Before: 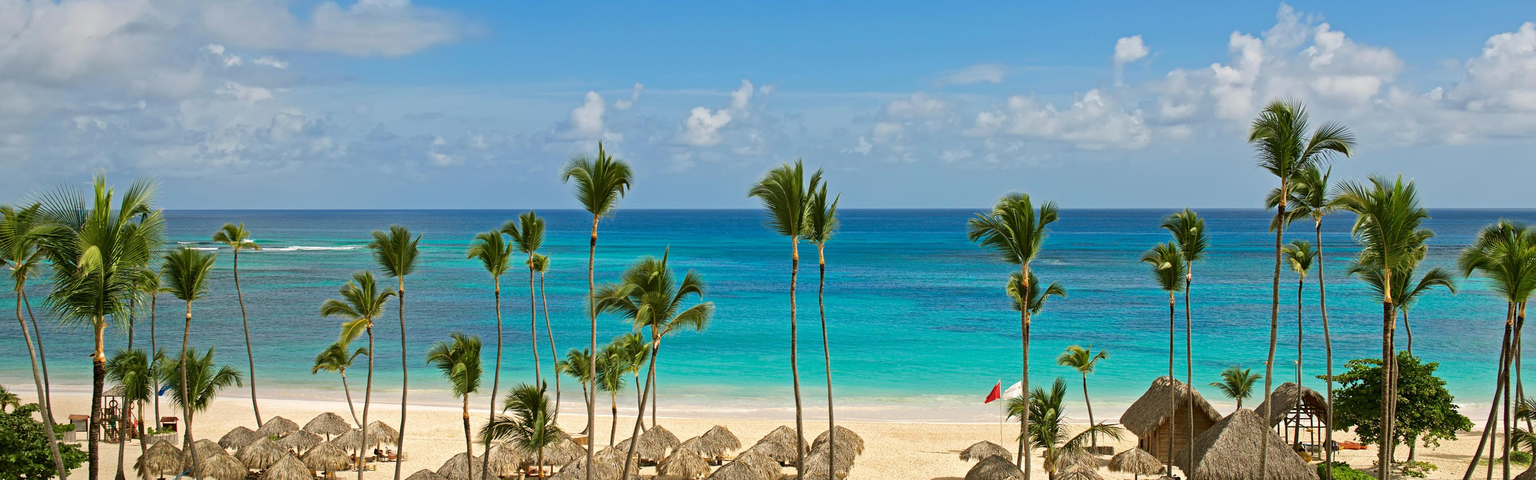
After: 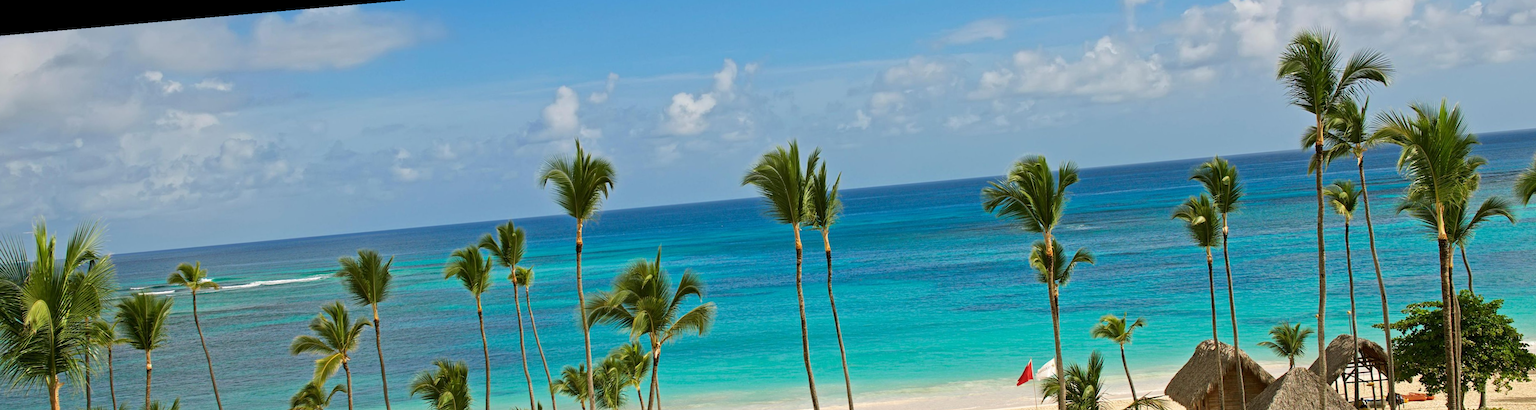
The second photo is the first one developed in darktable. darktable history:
rotate and perspective: rotation -5°, crop left 0.05, crop right 0.952, crop top 0.11, crop bottom 0.89
crop and rotate: top 5.667%, bottom 14.937%
